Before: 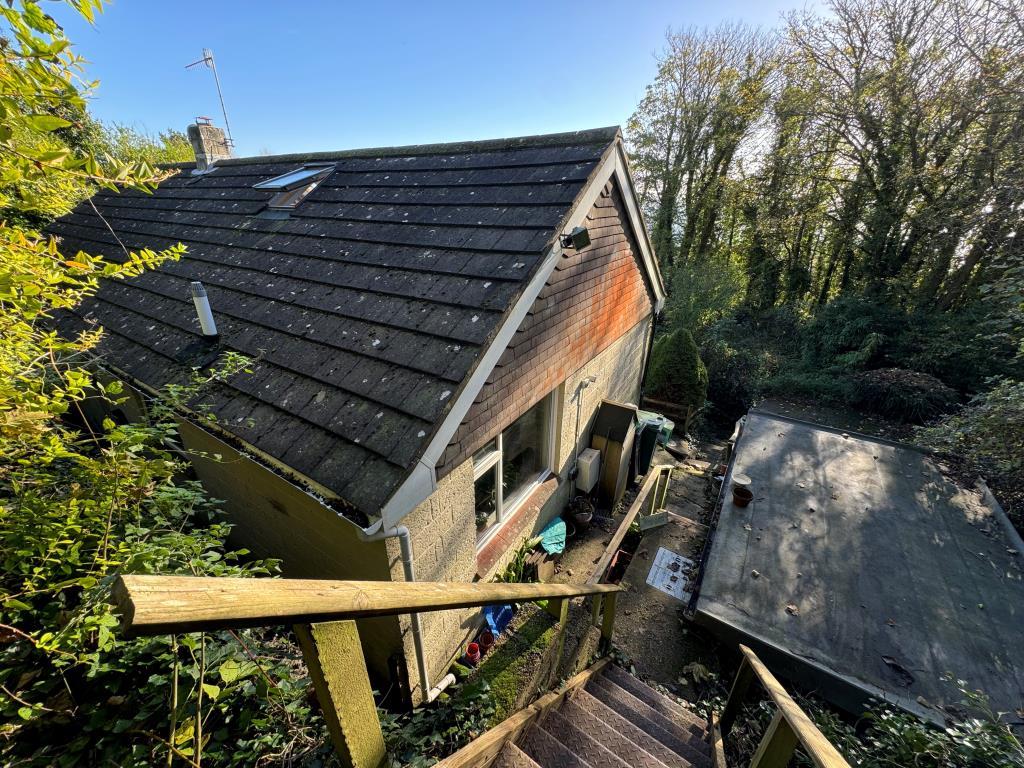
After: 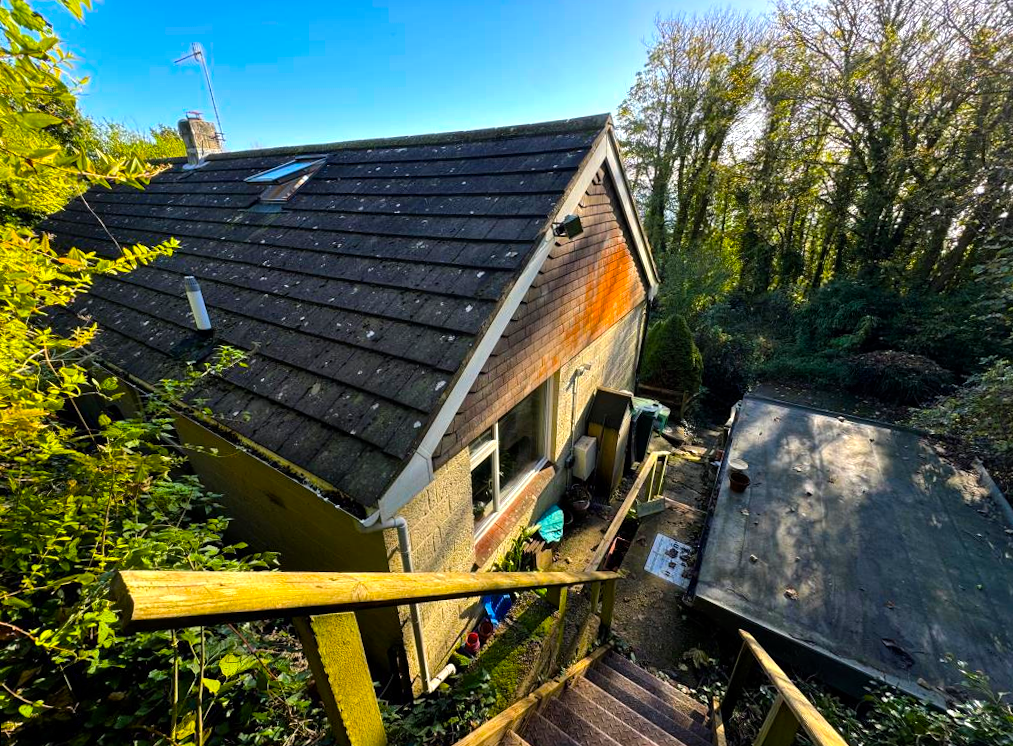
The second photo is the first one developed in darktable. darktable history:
rotate and perspective: rotation -1°, crop left 0.011, crop right 0.989, crop top 0.025, crop bottom 0.975
color balance rgb: linear chroma grading › global chroma 50%, perceptual saturation grading › global saturation 2.34%, global vibrance 6.64%, contrast 12.71%, saturation formula JzAzBz (2021)
